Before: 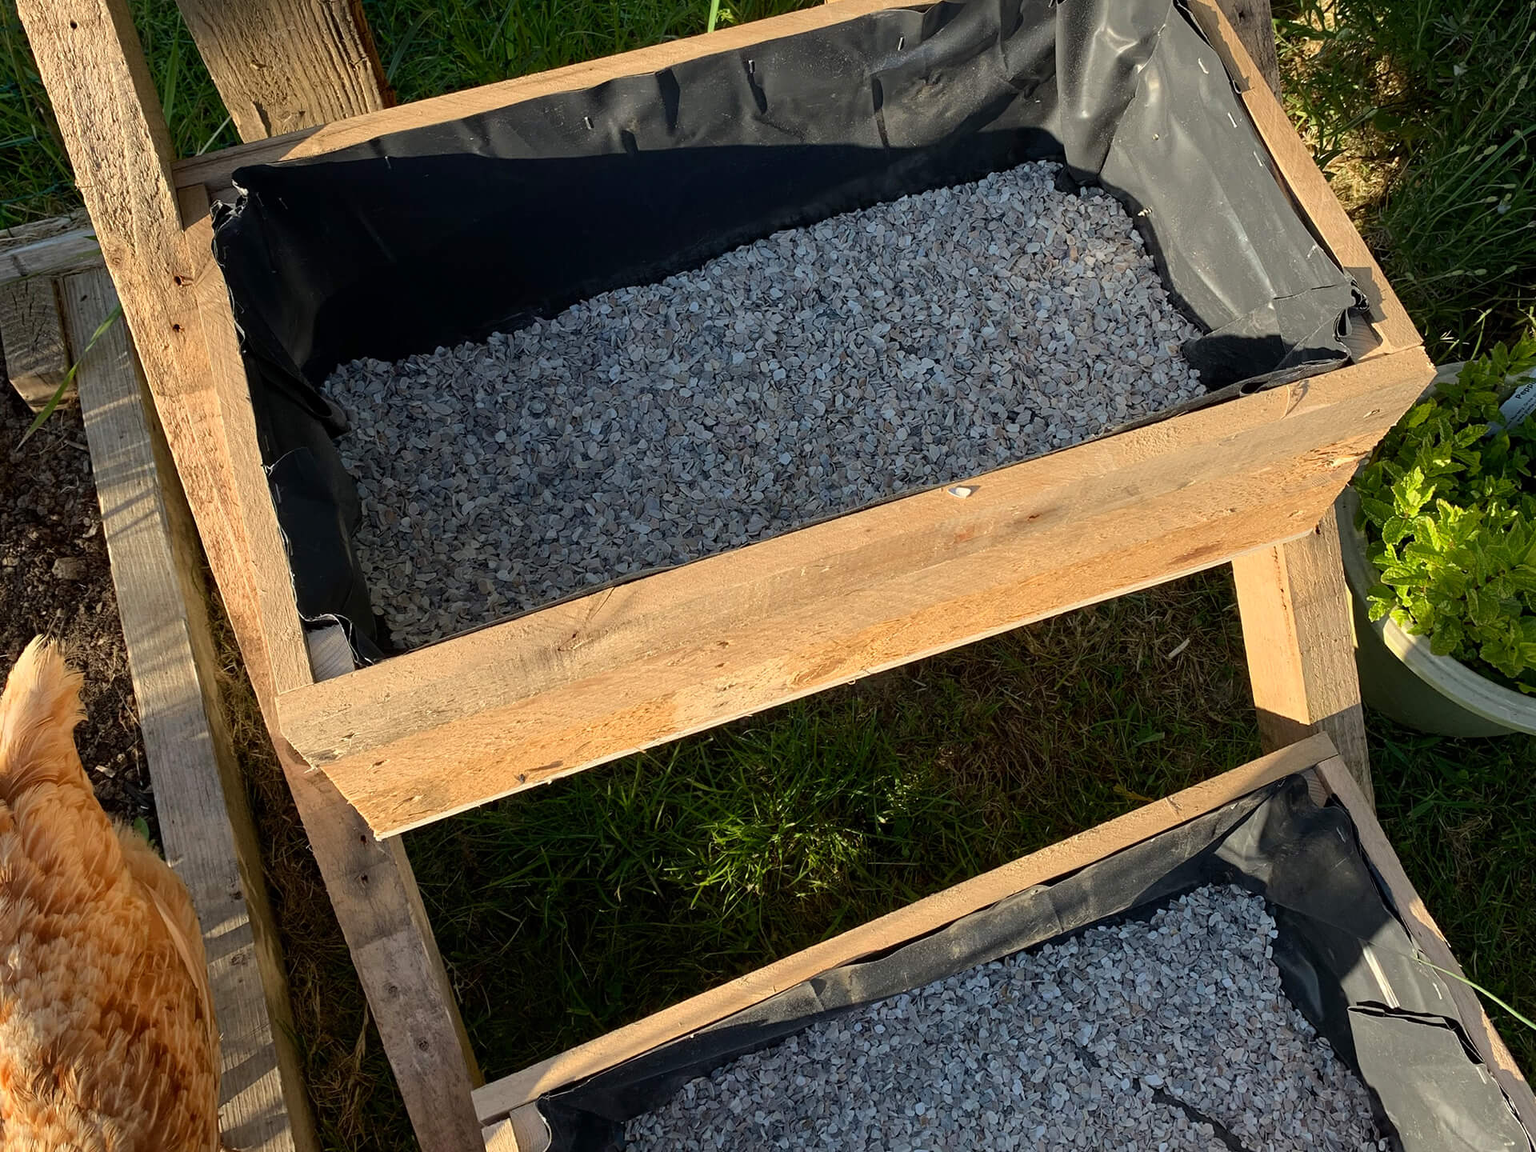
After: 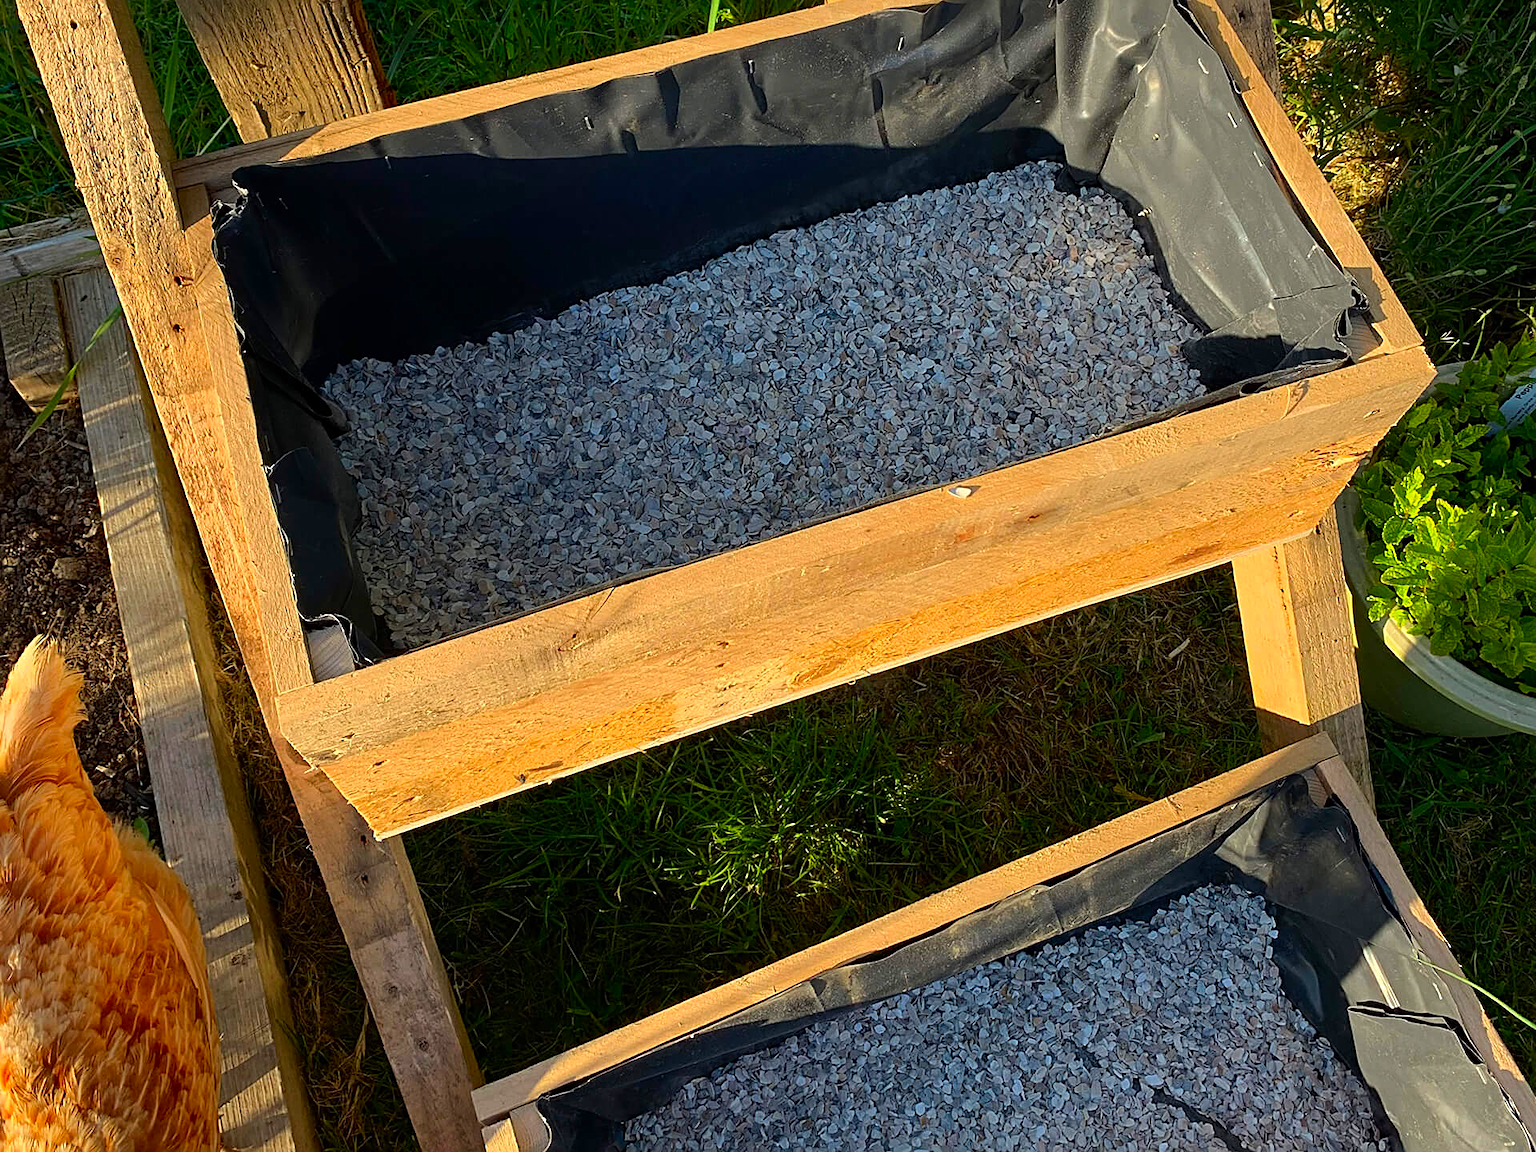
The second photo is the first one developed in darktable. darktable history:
sharpen: on, module defaults
contrast brightness saturation: saturation 0.51
